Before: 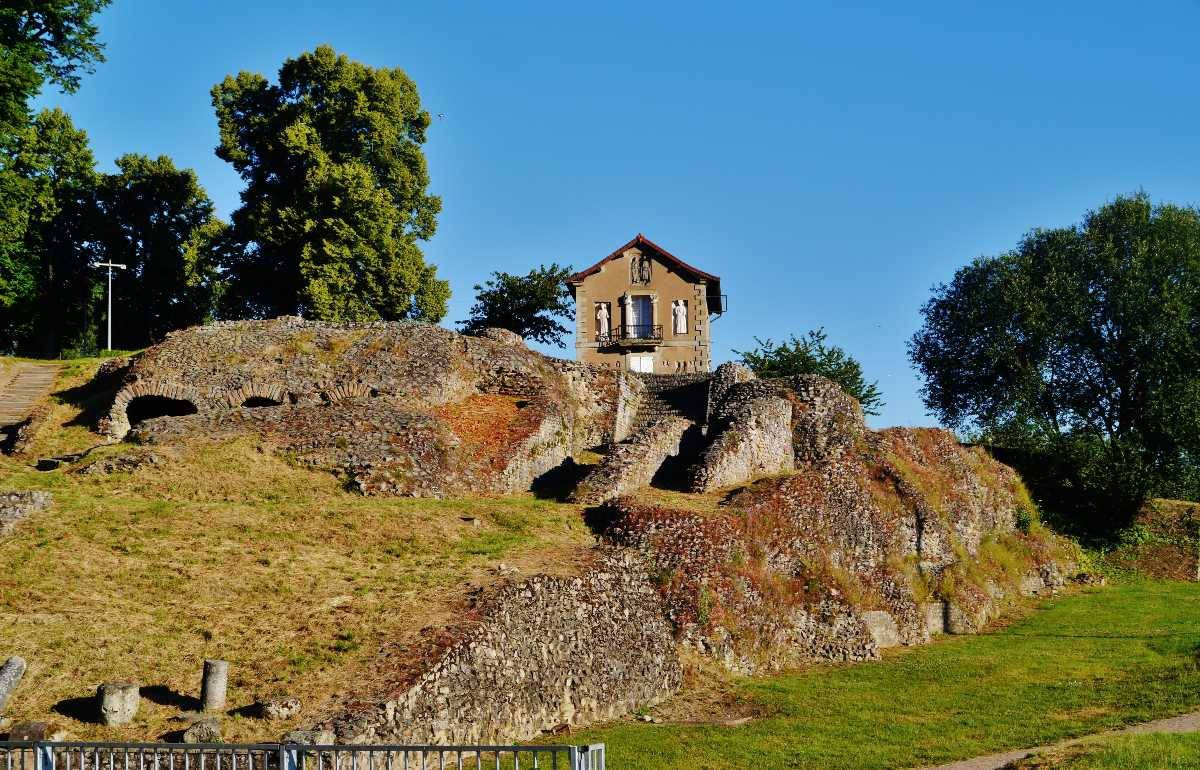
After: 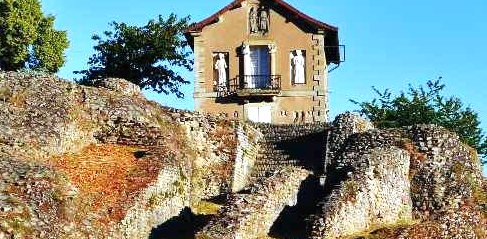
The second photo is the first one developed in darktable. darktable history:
exposure: black level correction 0, exposure 0.693 EV, compensate exposure bias true, compensate highlight preservation false
crop: left 31.839%, top 32.497%, right 27.531%, bottom 36.384%
color calibration: illuminant Planckian (black body), adaptation linear Bradford (ICC v4), x 0.362, y 0.366, temperature 4505.7 K
